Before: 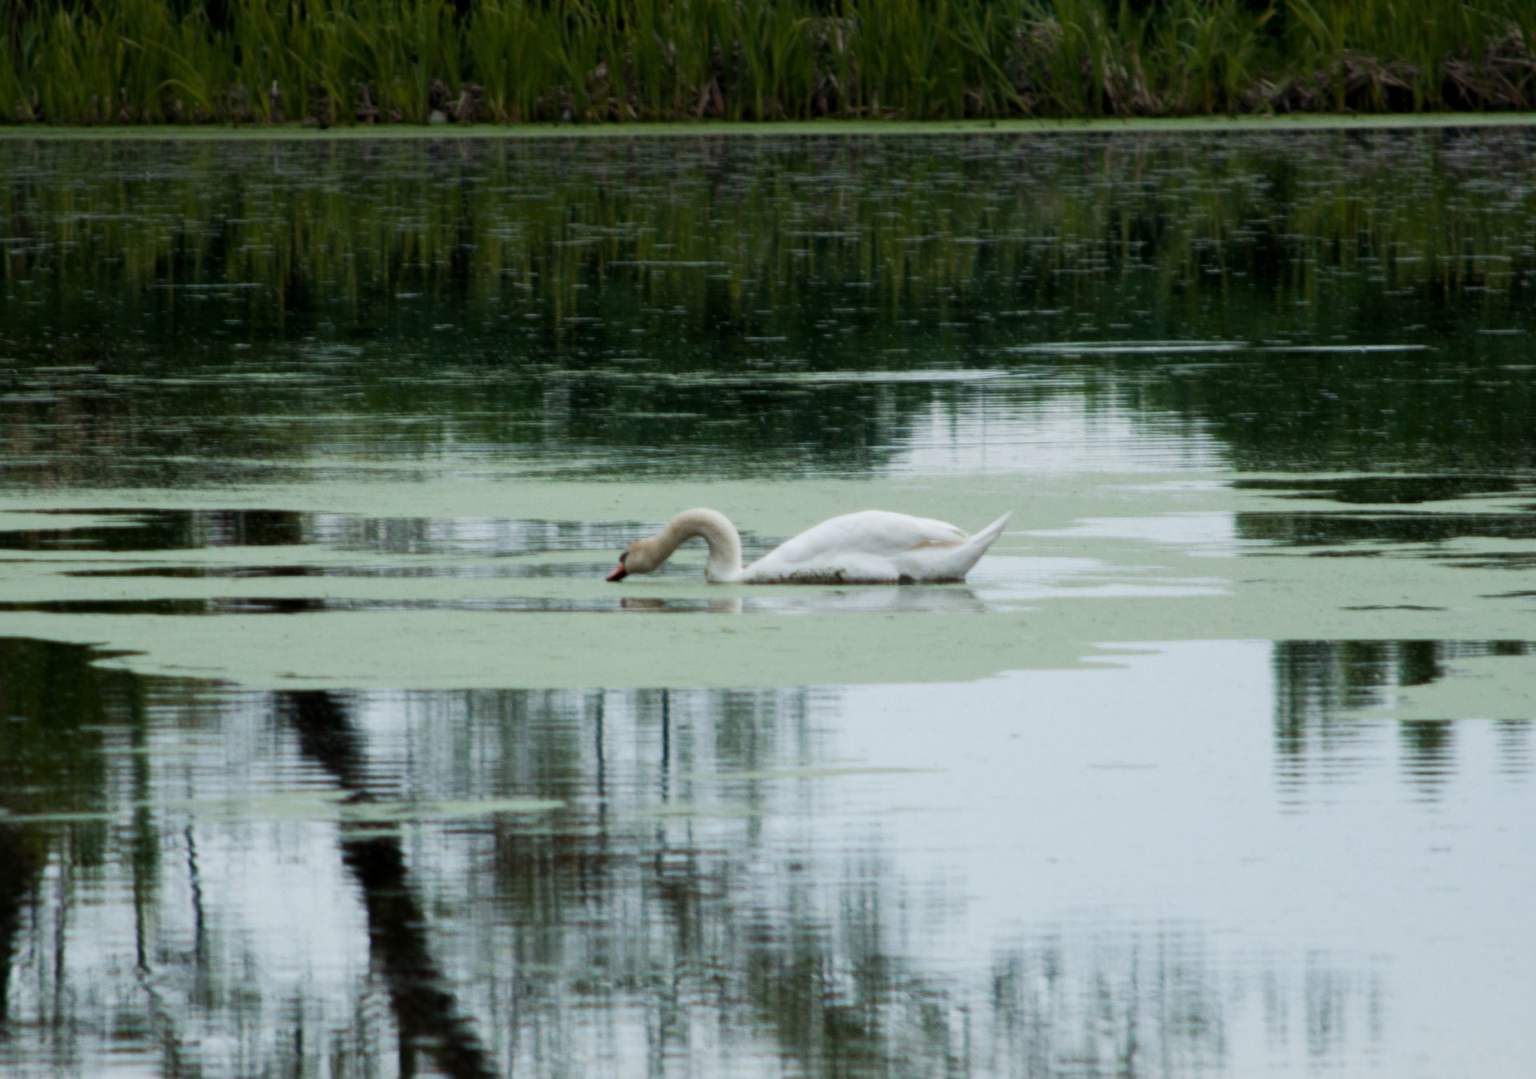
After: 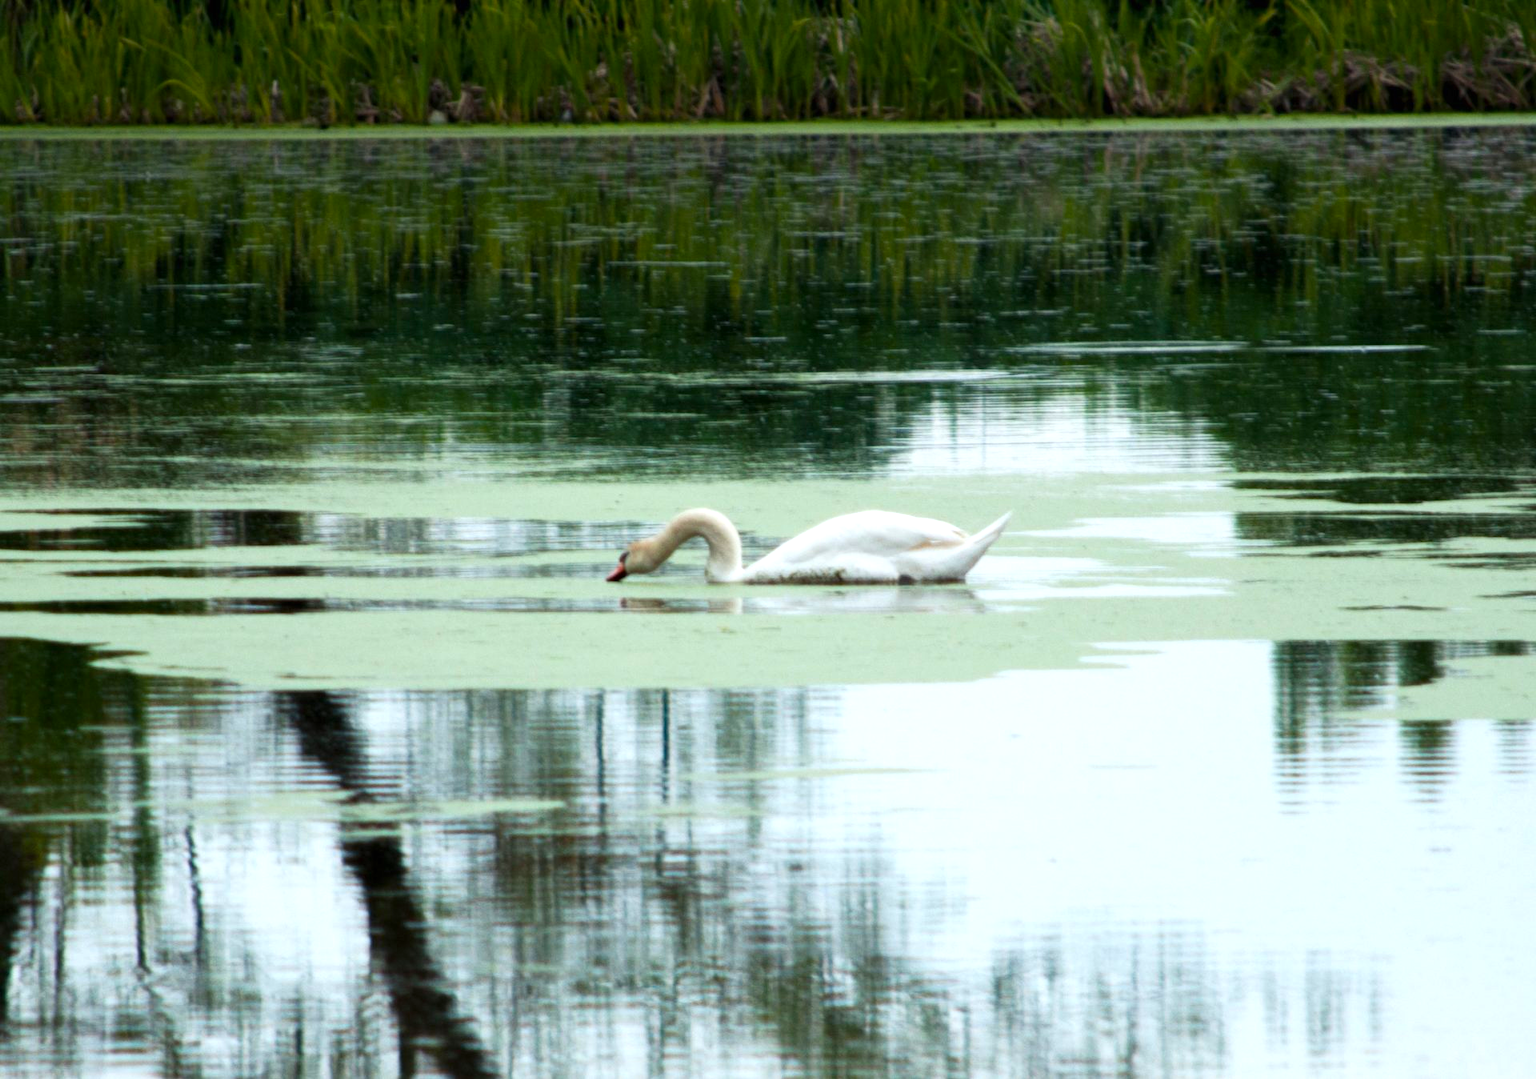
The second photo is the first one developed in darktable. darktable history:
exposure: black level correction 0, exposure 0.698 EV, compensate highlight preservation false
color balance rgb: shadows lift › chroma 2.002%, shadows lift › hue 247.98°, power › chroma 0.235%, power › hue 60.86°, perceptual saturation grading › global saturation 25.009%, global vibrance 3.338%
